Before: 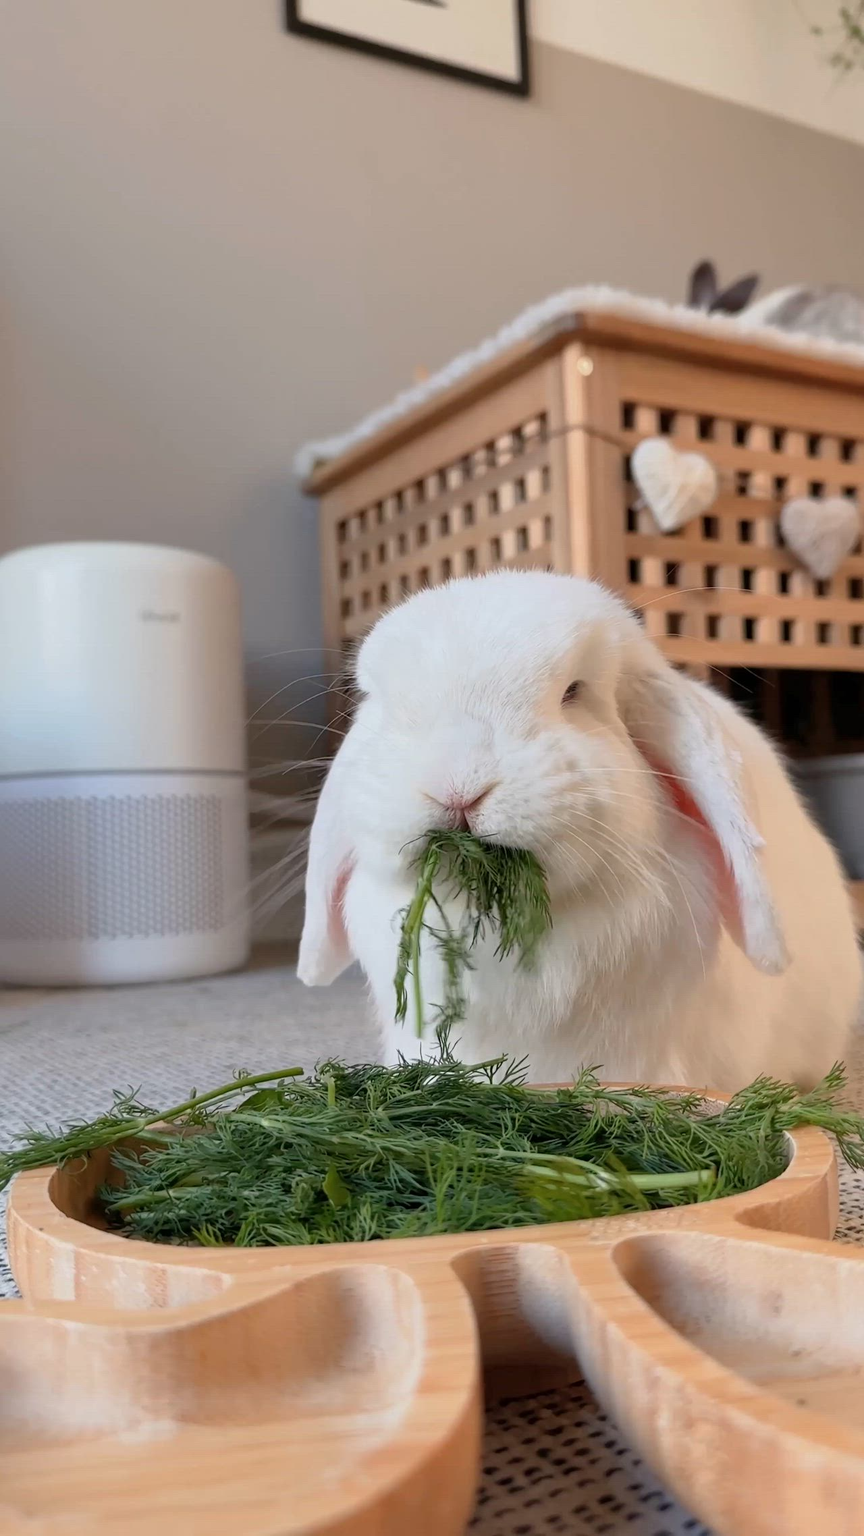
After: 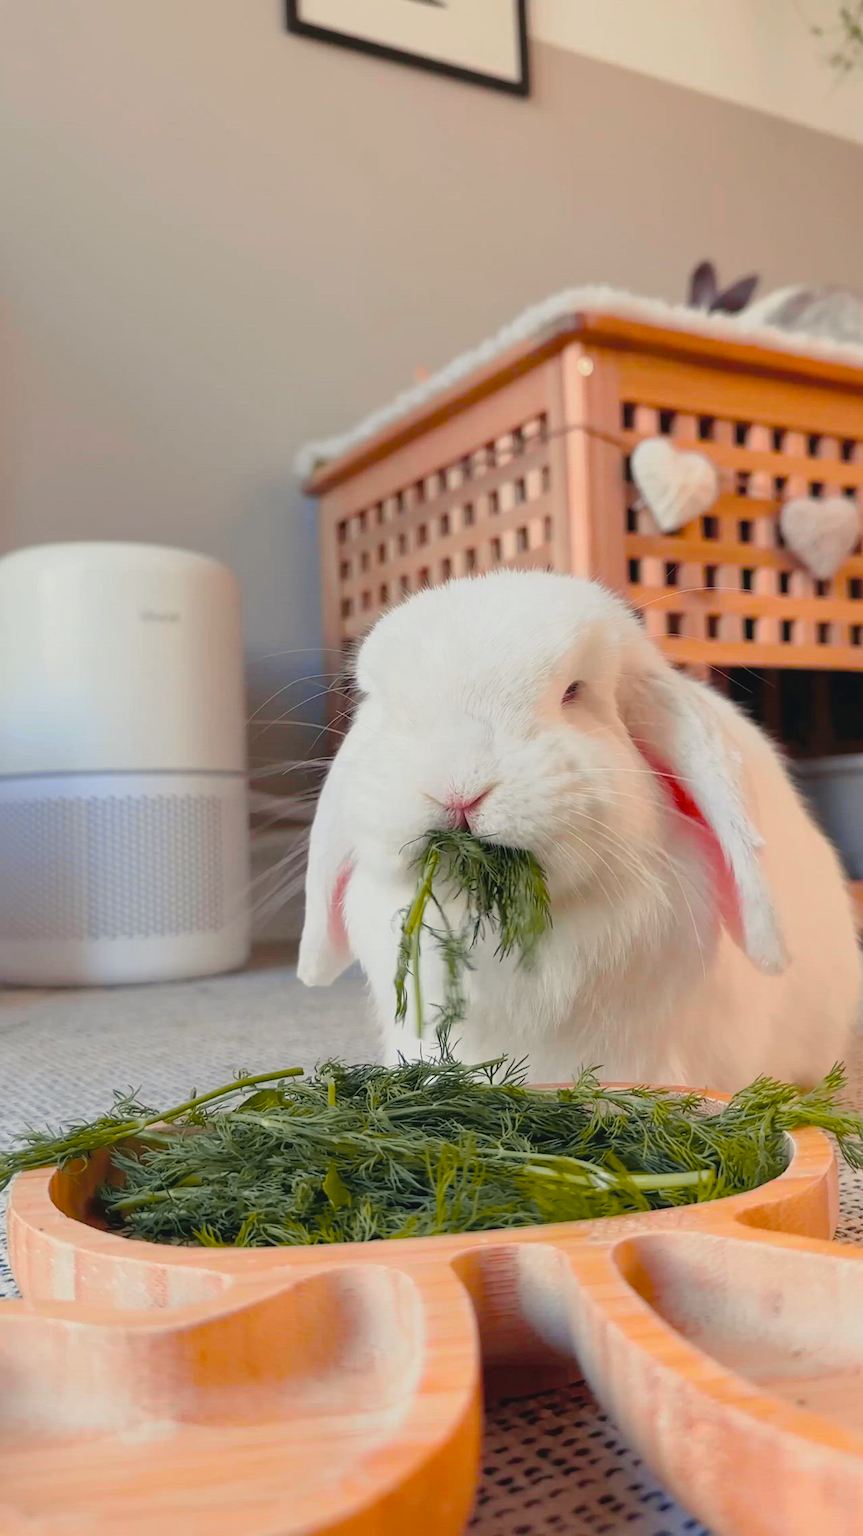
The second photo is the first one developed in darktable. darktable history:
tone curve: curves: ch0 [(0, 0) (0.07, 0.052) (0.23, 0.254) (0.486, 0.53) (0.822, 0.825) (0.994, 0.955)]; ch1 [(0, 0) (0.226, 0.261) (0.379, 0.442) (0.469, 0.472) (0.495, 0.495) (0.514, 0.504) (0.561, 0.568) (0.59, 0.612) (1, 1)]; ch2 [(0, 0) (0.269, 0.299) (0.459, 0.441) (0.498, 0.499) (0.523, 0.52) (0.586, 0.569) (0.635, 0.617) (0.659, 0.681) (0.718, 0.764) (1, 1)], color space Lab, independent channels, preserve colors none
color balance rgb: shadows lift › chroma 3%, shadows lift › hue 280.8°, power › hue 330°, highlights gain › chroma 3%, highlights gain › hue 75.6°, global offset › luminance 0.7%, perceptual saturation grading › global saturation 20%, perceptual saturation grading › highlights -25%, perceptual saturation grading › shadows 50%, global vibrance 20.33%
